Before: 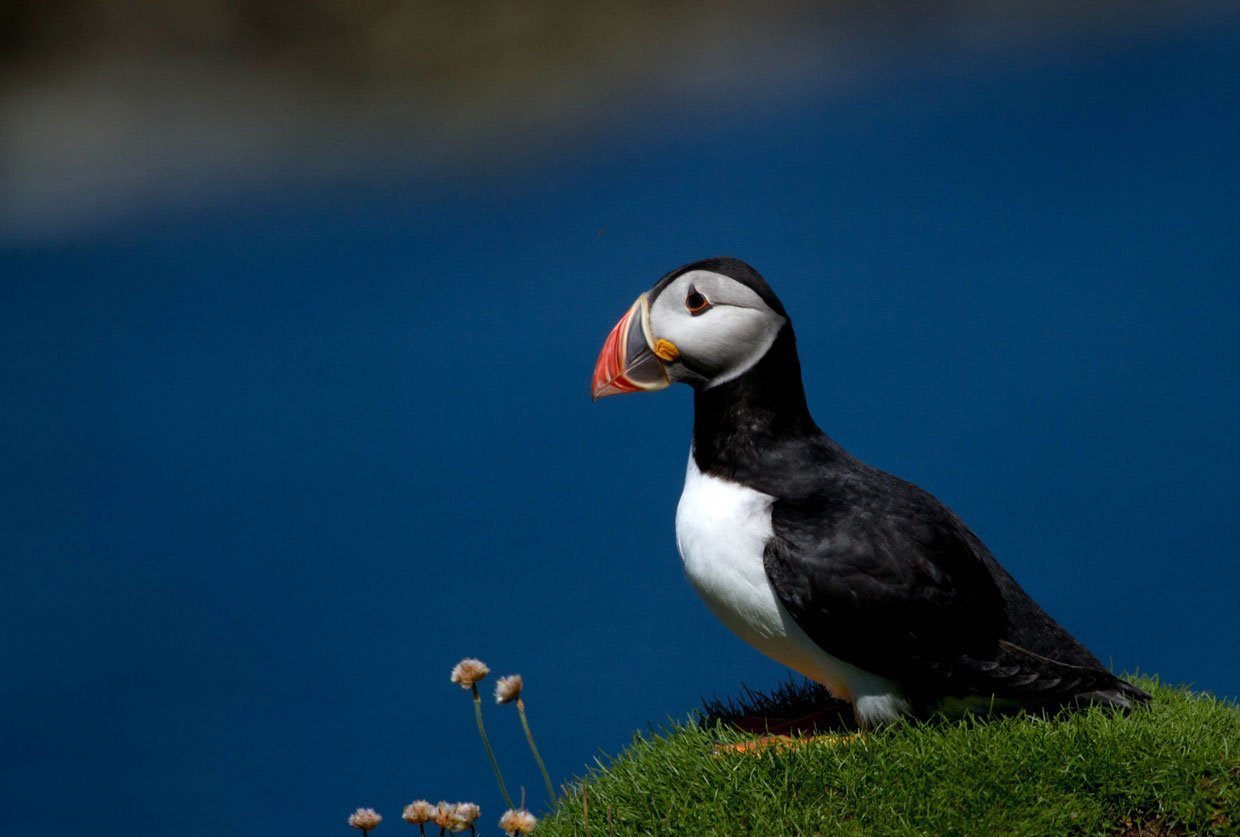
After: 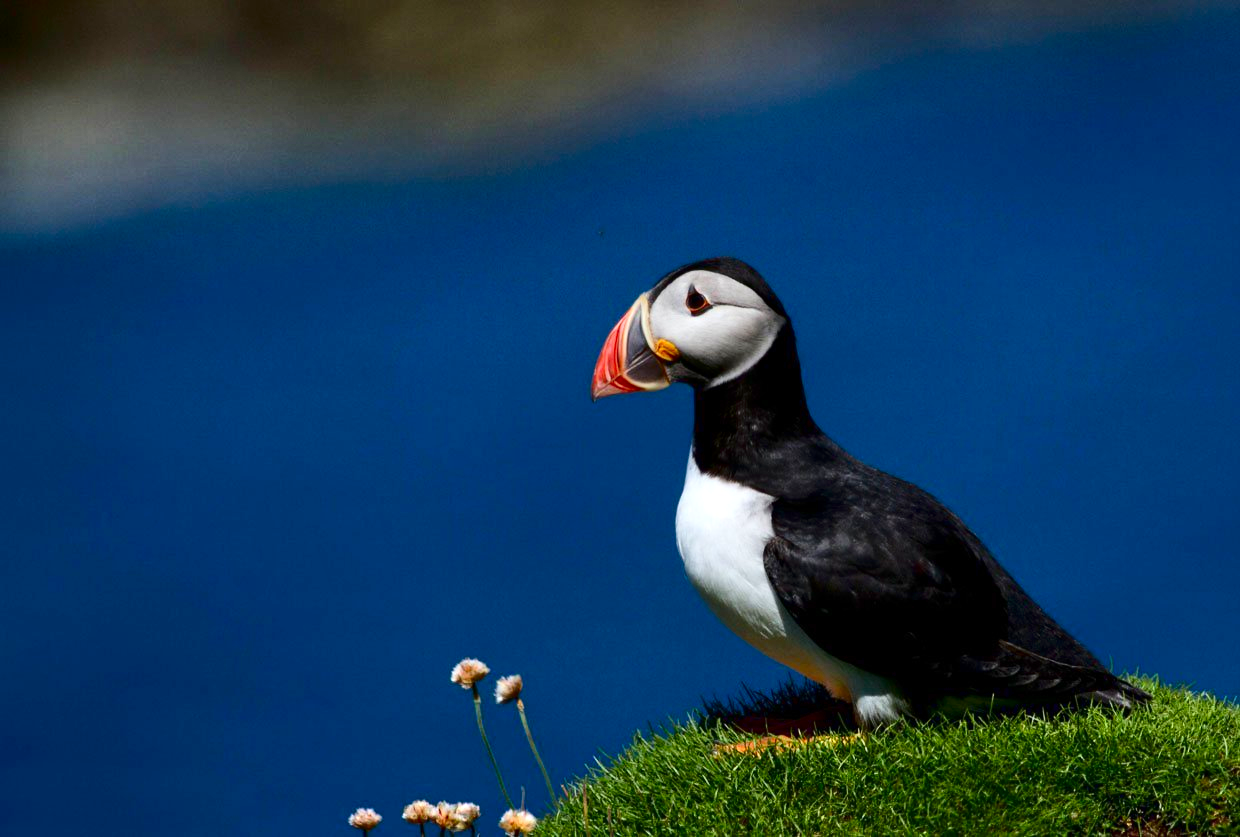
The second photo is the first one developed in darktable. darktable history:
tone equalizer: -7 EV 0.14 EV, -6 EV 0.609 EV, -5 EV 1.11 EV, -4 EV 1.32 EV, -3 EV 1.18 EV, -2 EV 0.6 EV, -1 EV 0.168 EV, smoothing diameter 24.84%, edges refinement/feathering 6.97, preserve details guided filter
contrast brightness saturation: contrast 0.204, brightness -0.113, saturation 0.103
